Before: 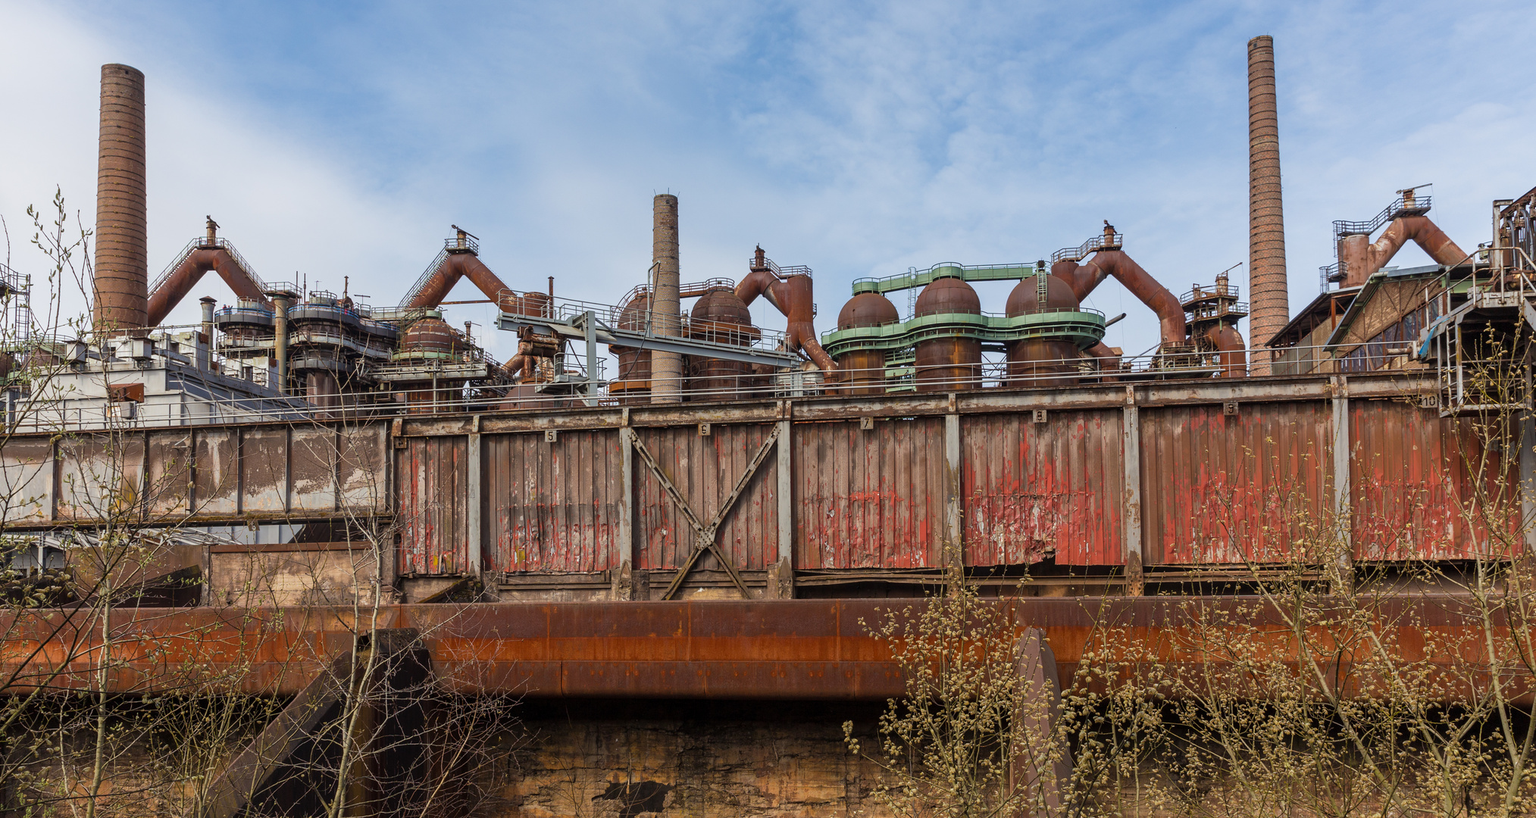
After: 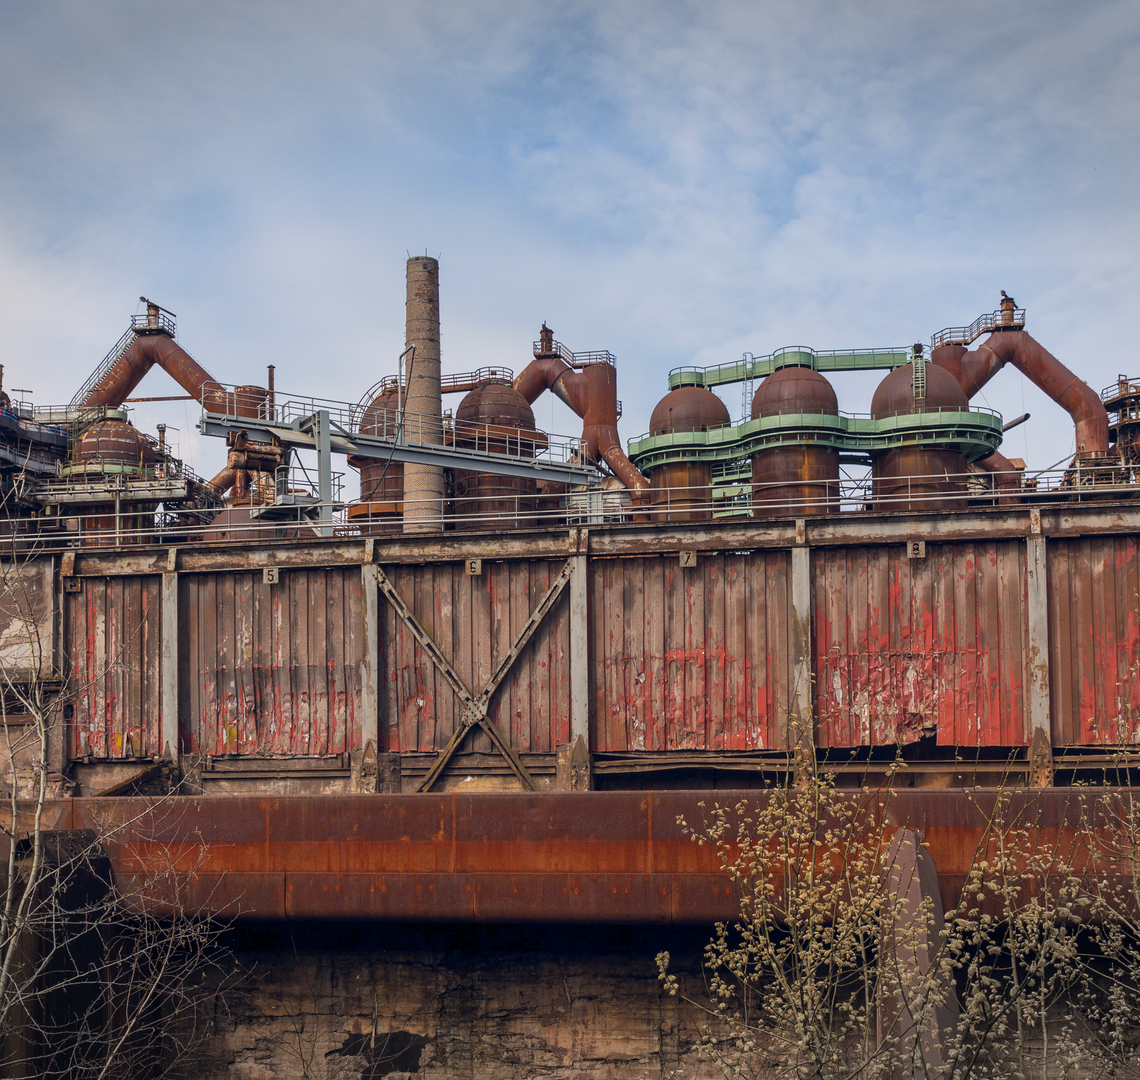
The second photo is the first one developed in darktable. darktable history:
crop and rotate: left 22.516%, right 21.234%
vignetting: fall-off start 100%, brightness -0.282, width/height ratio 1.31
color balance rgb: shadows lift › hue 87.51°, highlights gain › chroma 1.62%, highlights gain › hue 55.1°, global offset › chroma 0.1%, global offset › hue 253.66°, linear chroma grading › global chroma 0.5%
